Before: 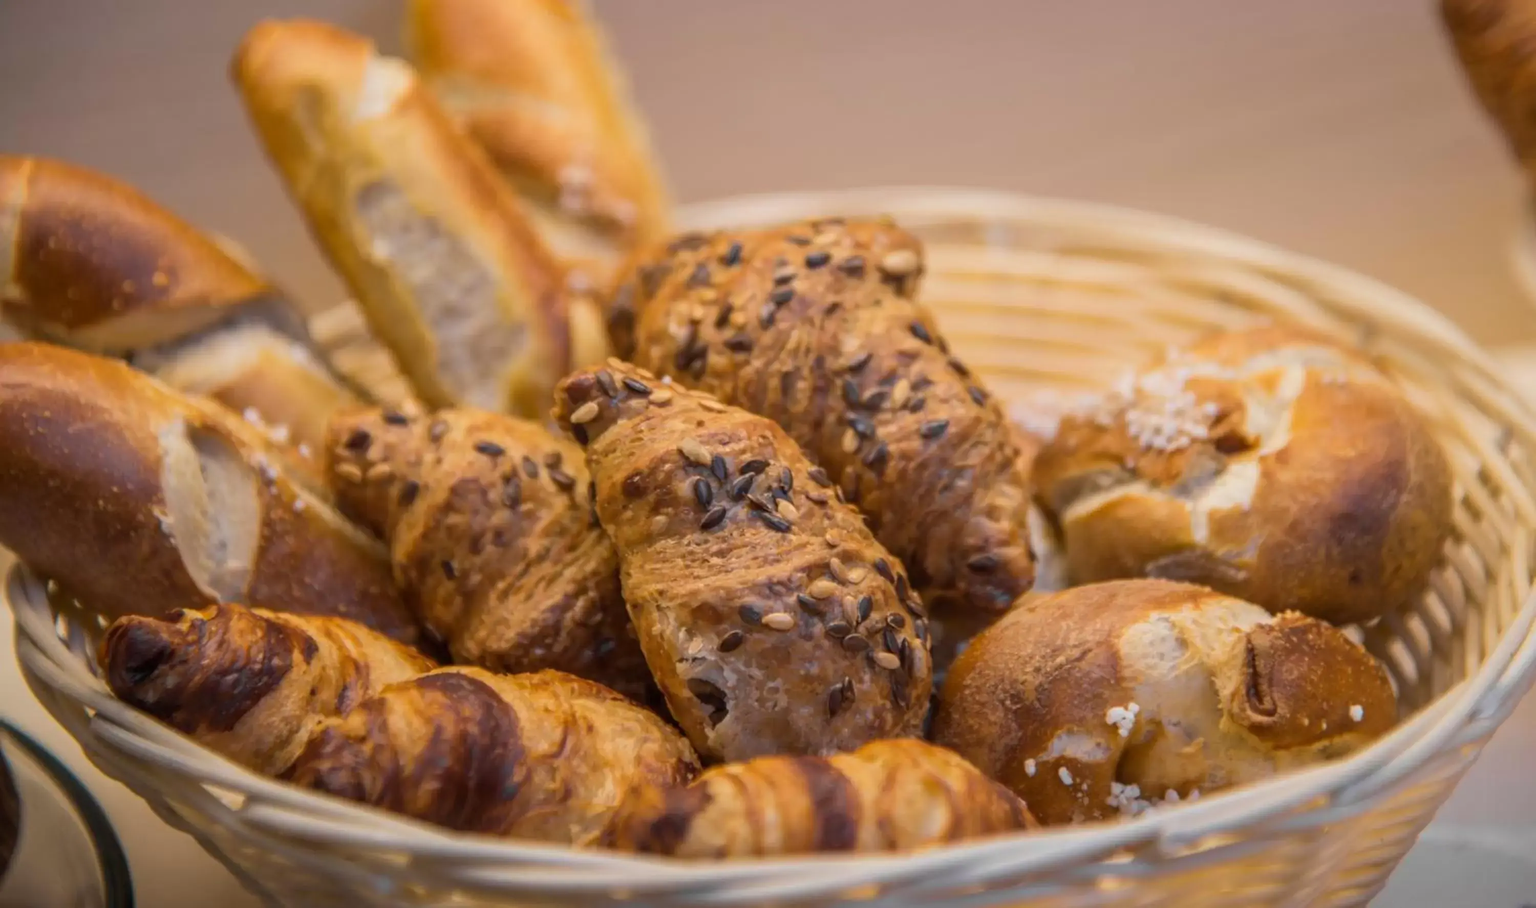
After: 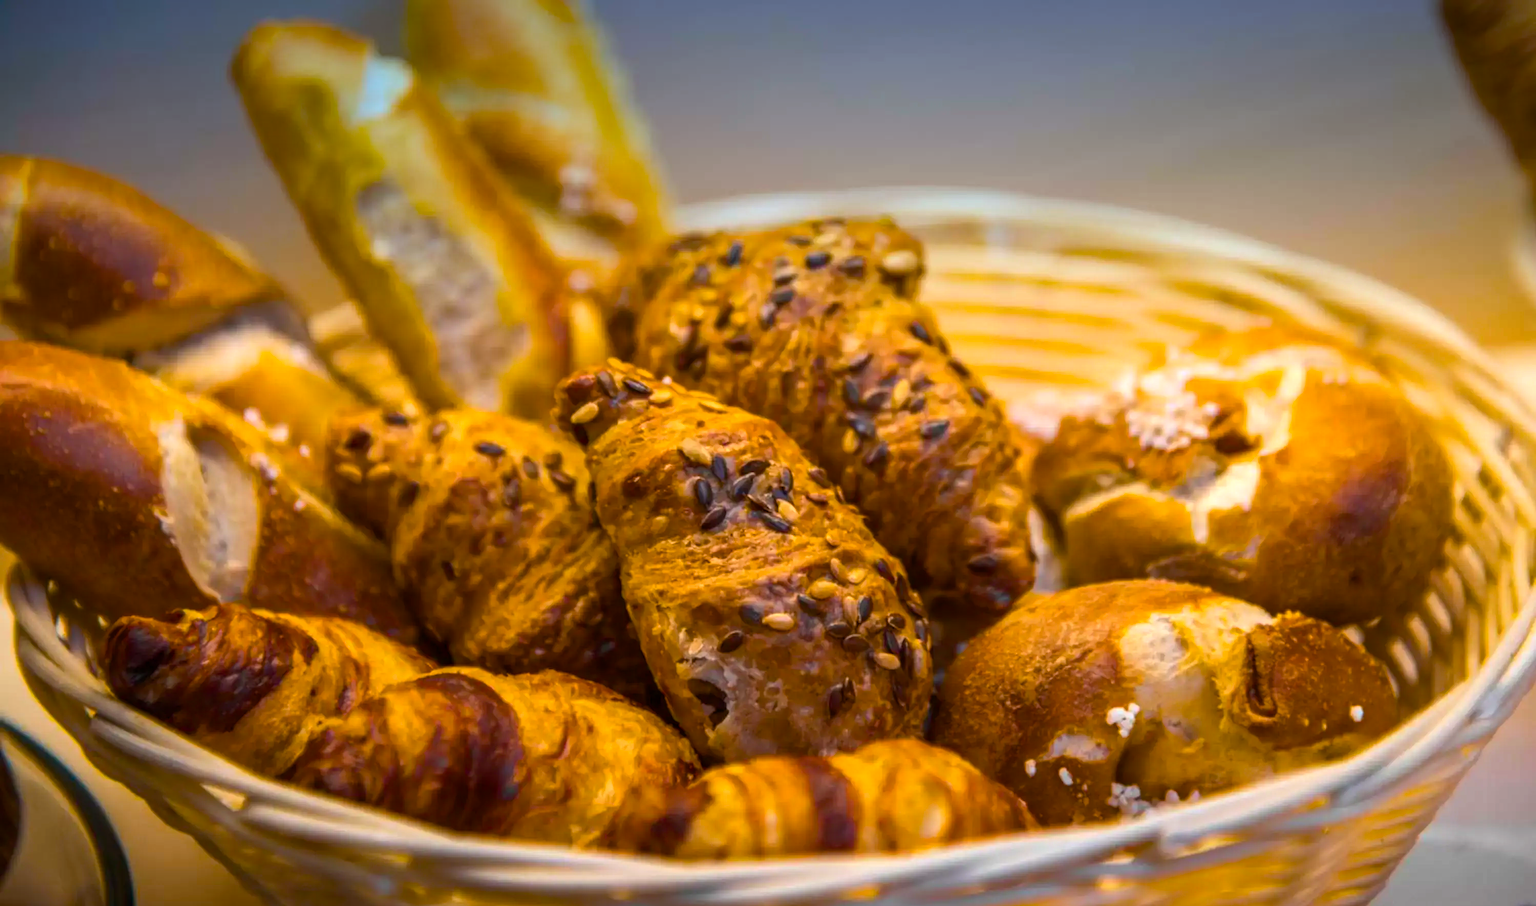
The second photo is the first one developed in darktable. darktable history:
crop: top 0.05%, bottom 0.098%
color balance rgb: linear chroma grading › global chroma 9%, perceptual saturation grading › global saturation 36%, perceptual saturation grading › shadows 35%, perceptual brilliance grading › global brilliance 15%, perceptual brilliance grading › shadows -35%, global vibrance 15%
graduated density: density 2.02 EV, hardness 44%, rotation 0.374°, offset 8.21, hue 208.8°, saturation 97%
